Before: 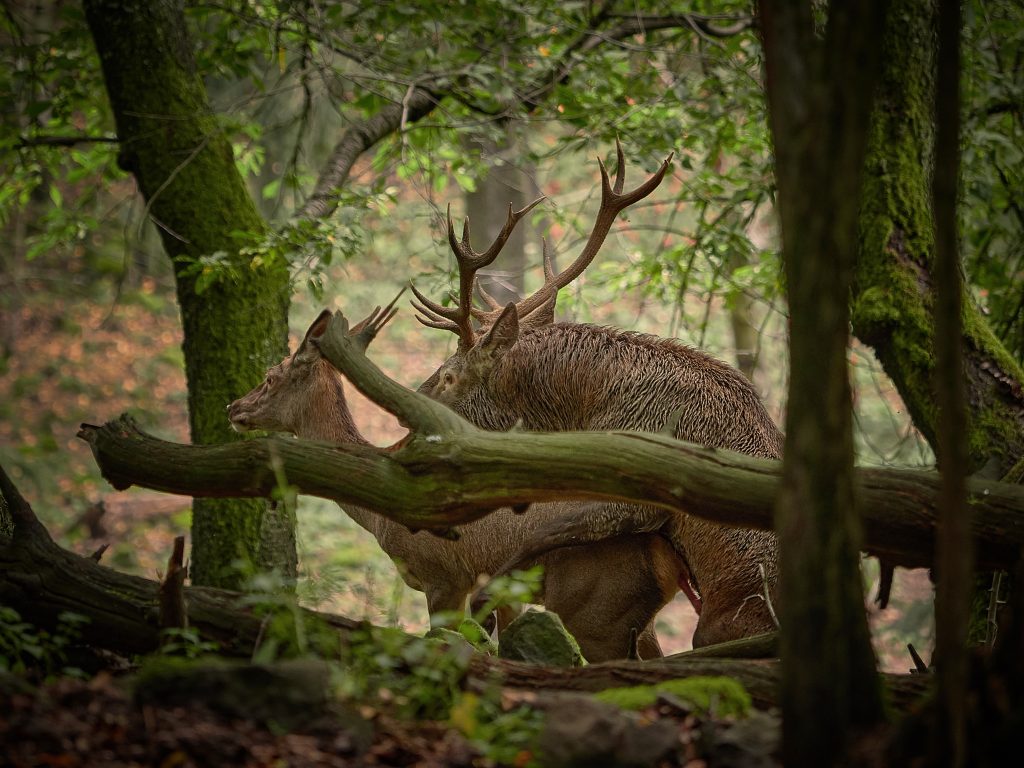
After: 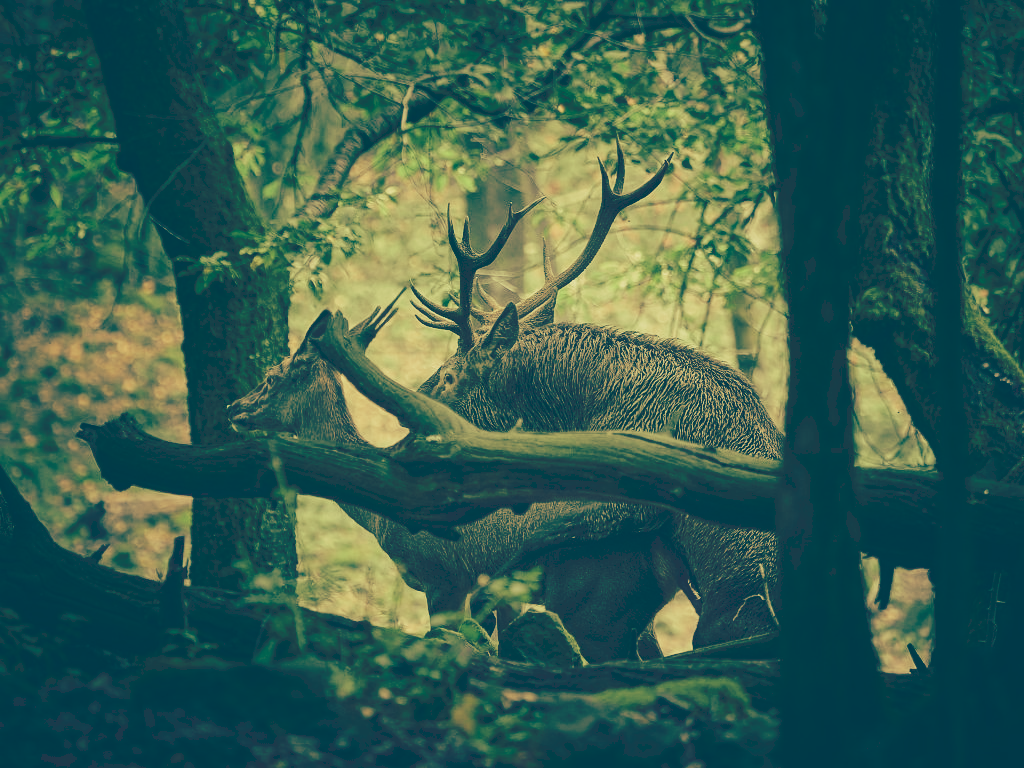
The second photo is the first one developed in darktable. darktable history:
tone curve: curves: ch0 [(0, 0) (0.003, 0.199) (0.011, 0.199) (0.025, 0.199) (0.044, 0.205) (0.069, 0.215) (0.1, 0.225) (0.136, 0.235) (0.177, 0.25) (0.224, 0.275) (0.277, 0.335) (0.335, 0.413) (0.399, 0.508) (0.468, 0.592) (0.543, 0.671) (0.623, 0.734) (0.709, 0.799) (0.801, 0.851) (0.898, 0.895) (1, 1)], preserve colors none
color look up table: target L [88.97, 92.72, 81.05, 70.03, 68.99, 58.12, 43.91, 47.13, 20.27, 201.17, 81.95, 75.04, 70.18, 62.7, 59.61, 62.45, 52.71, 53.78, 45.87, 45.71, 28.07, 14.83, 5.426, 96.97, 91.24, 73.23, 75.97, 71.37, 89.01, 69.92, 68.41, 65.24, 72.76, 51.28, 54.74, 43.5, 40.84, 38.04, 33.09, 17.64, 28.28, 12.37, 4.246, 83.79, 70.4, 66.26, 43.83, 49.25, 18.68], target a [-23.49, -15.82, -50.87, -55.38, -26.46, -52.76, -35.03, -29.56, -44.44, 0, -3.744, -7.246, 15.52, 24.72, 7.139, 33.6, 1.043, 15.54, 24.26, 36.94, -9.183, -23.84, -11.96, -10.3, -6.06, -12.44, 11.27, -17.8, -3.775, 20.43, -0.268, -5.756, 6.046, 5.52, 12.69, -4.125, 5.251, 28.12, -5.689, -49.18, 8.271, -33.64, -7.767, -56.38, -34.06, -39.12, -23.23, -7.735, -43.11], target b [60.11, 49.36, 57.66, 38.06, 42.51, 38.68, 21.94, 19.7, -9.465, -0.001, 44.79, 61.64, 48.3, 49.27, 37.57, 33.43, 21.87, 25.99, 27.62, 25.21, 3.219, -18.14, -33.35, 35.59, 35.99, 37.75, 37.67, 12.07, 36.74, 30, 29.2, 0.336, 13.13, 5.665, 14.27, -5.346, 5.766, 5.371, 2.555, -15.73, -18.27, -26.57, -35.9, 27.94, 35.75, 12.74, 9.221, 8.774, -14.48], num patches 49
